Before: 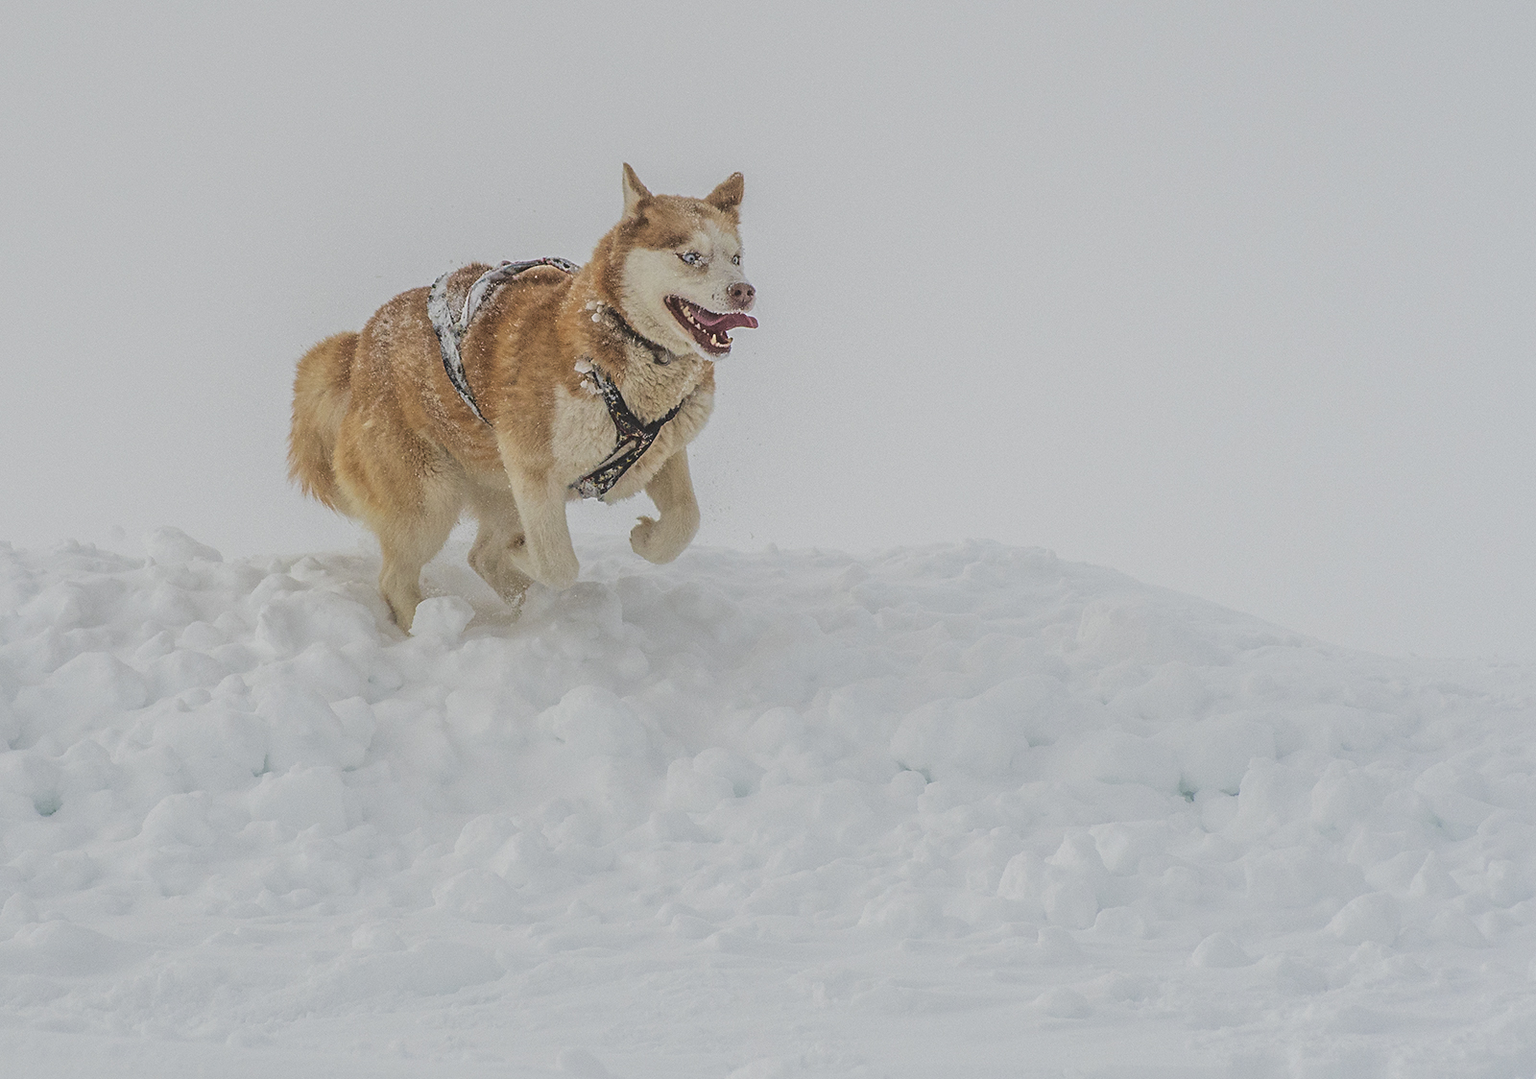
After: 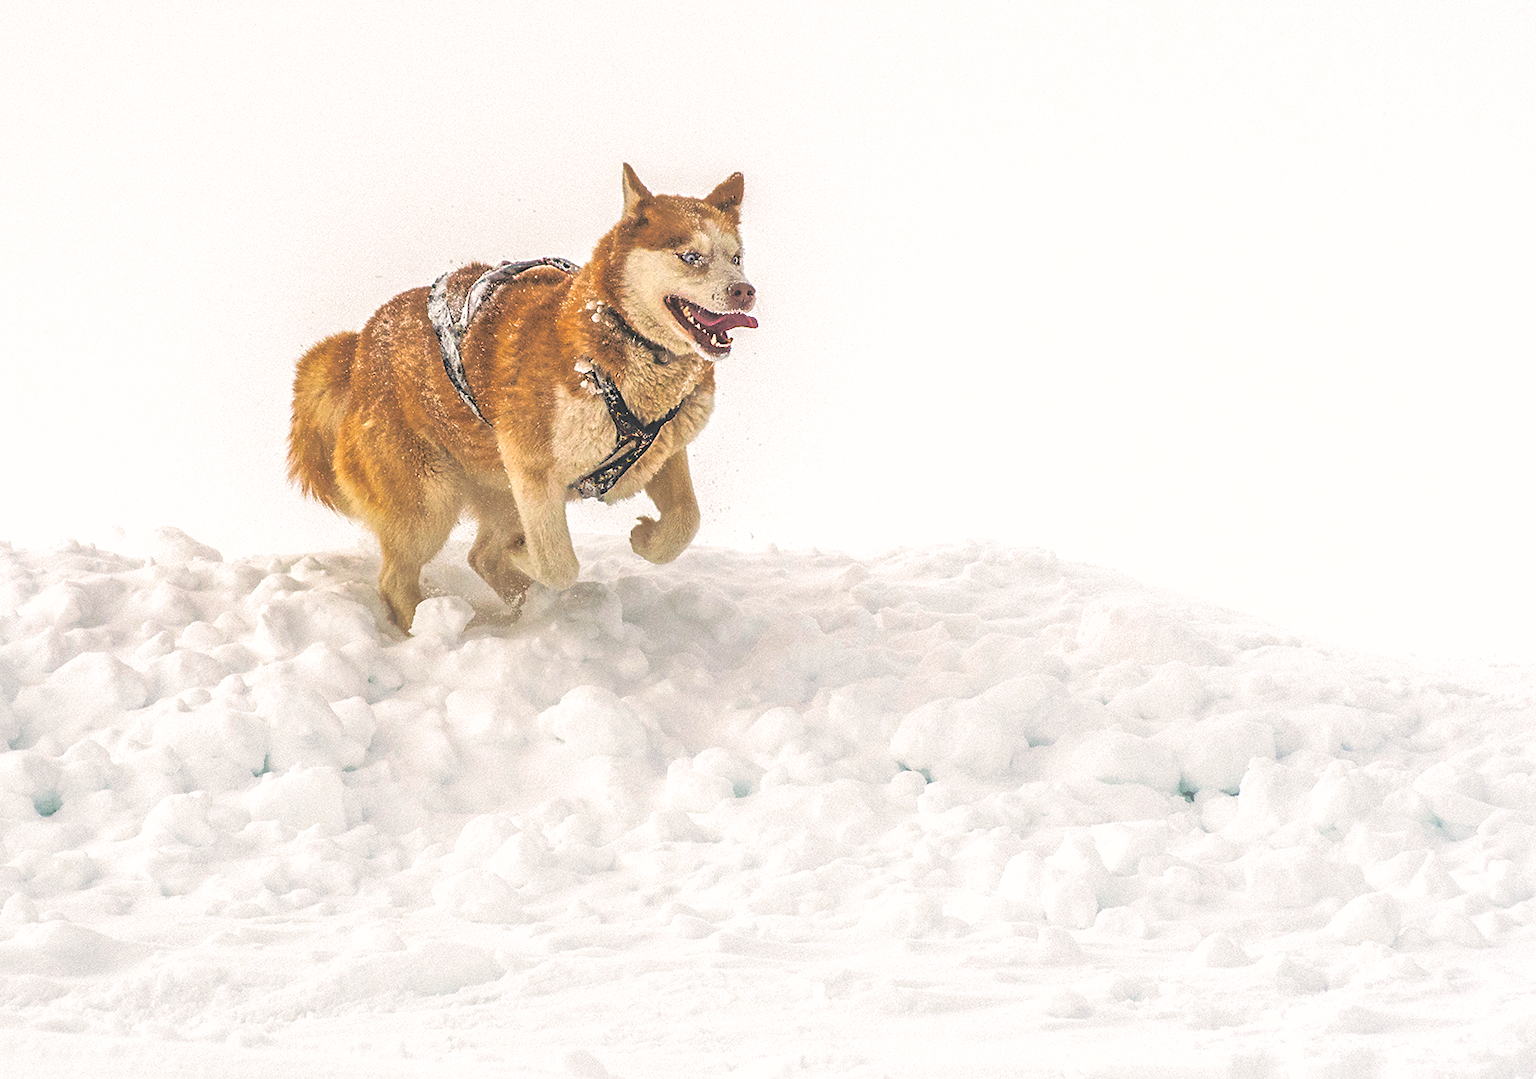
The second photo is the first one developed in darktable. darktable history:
split-toning: shadows › saturation 0.24, highlights › hue 54°, highlights › saturation 0.24
exposure: black level correction 0, exposure 0.9 EV, compensate exposure bias true, compensate highlight preservation false
color balance rgb: shadows lift › luminance -28.76%, shadows lift › chroma 10%, shadows lift › hue 230°, power › chroma 0.5%, power › hue 215°, highlights gain › luminance 7.14%, highlights gain › chroma 1%, highlights gain › hue 50°, global offset › luminance -0.29%, global offset › hue 260°, perceptual saturation grading › global saturation 20%, perceptual saturation grading › highlights -13.92%, perceptual saturation grading › shadows 50%
shadows and highlights: on, module defaults
color correction: highlights a* 4.02, highlights b* 4.98, shadows a* -7.55, shadows b* 4.98
